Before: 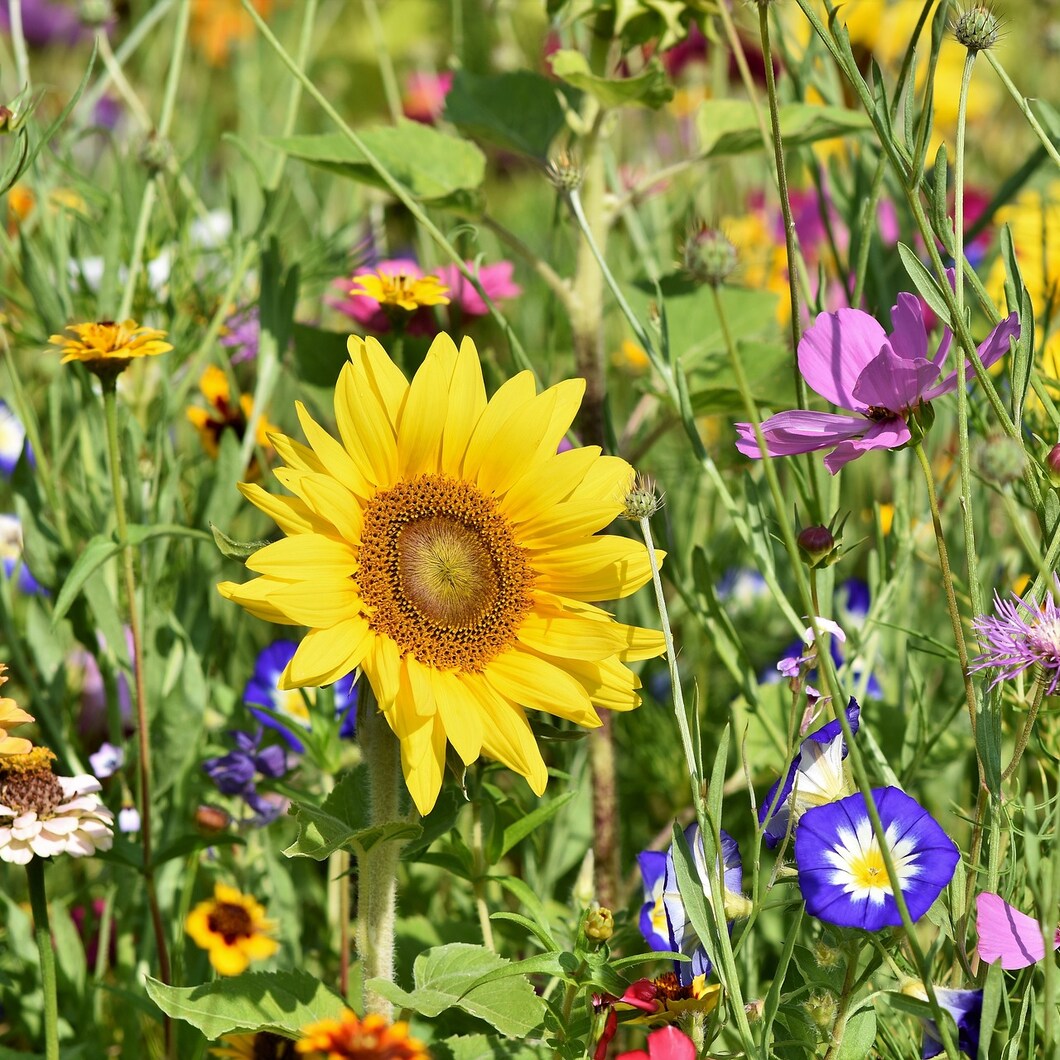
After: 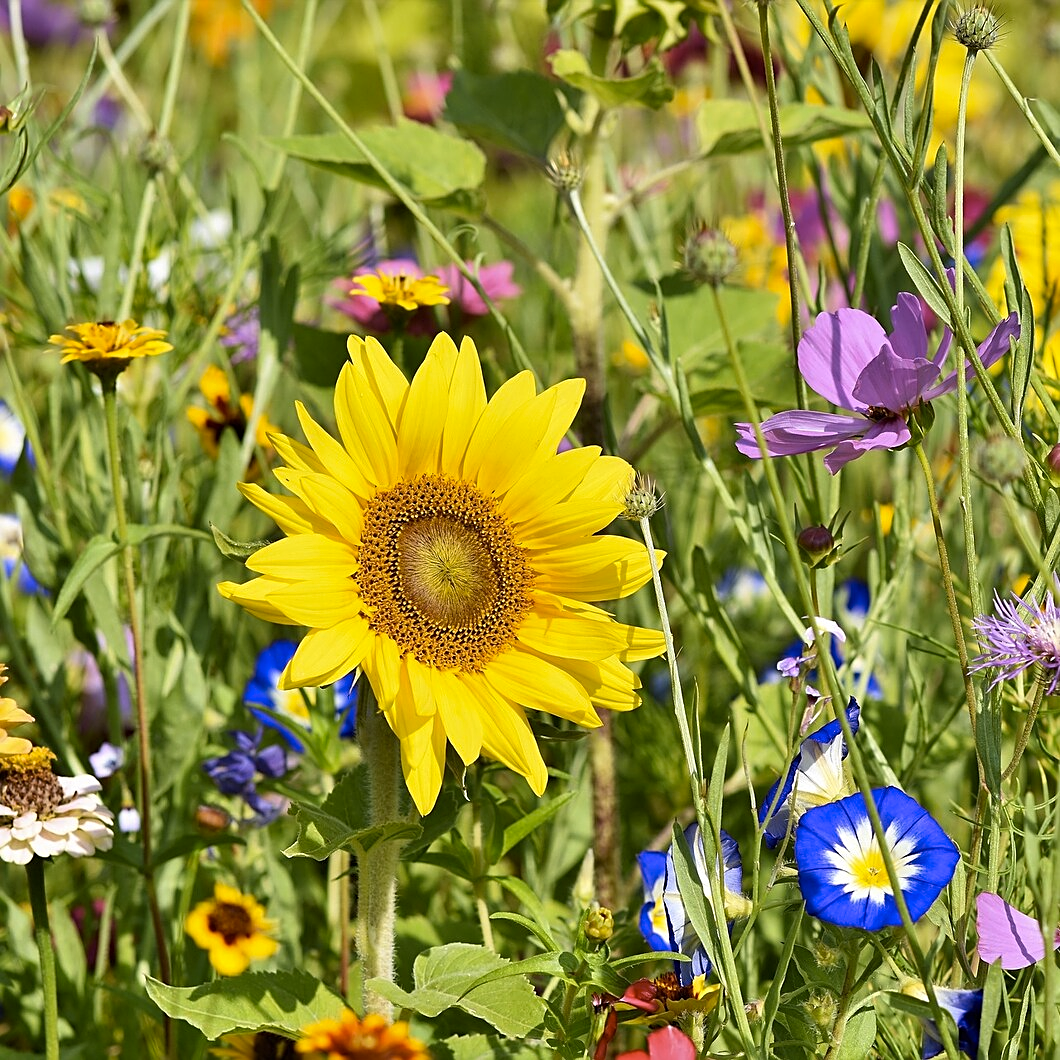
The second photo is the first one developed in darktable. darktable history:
color contrast: green-magenta contrast 0.8, blue-yellow contrast 1.1, unbound 0
sharpen: on, module defaults
color zones: mix -62.47%
